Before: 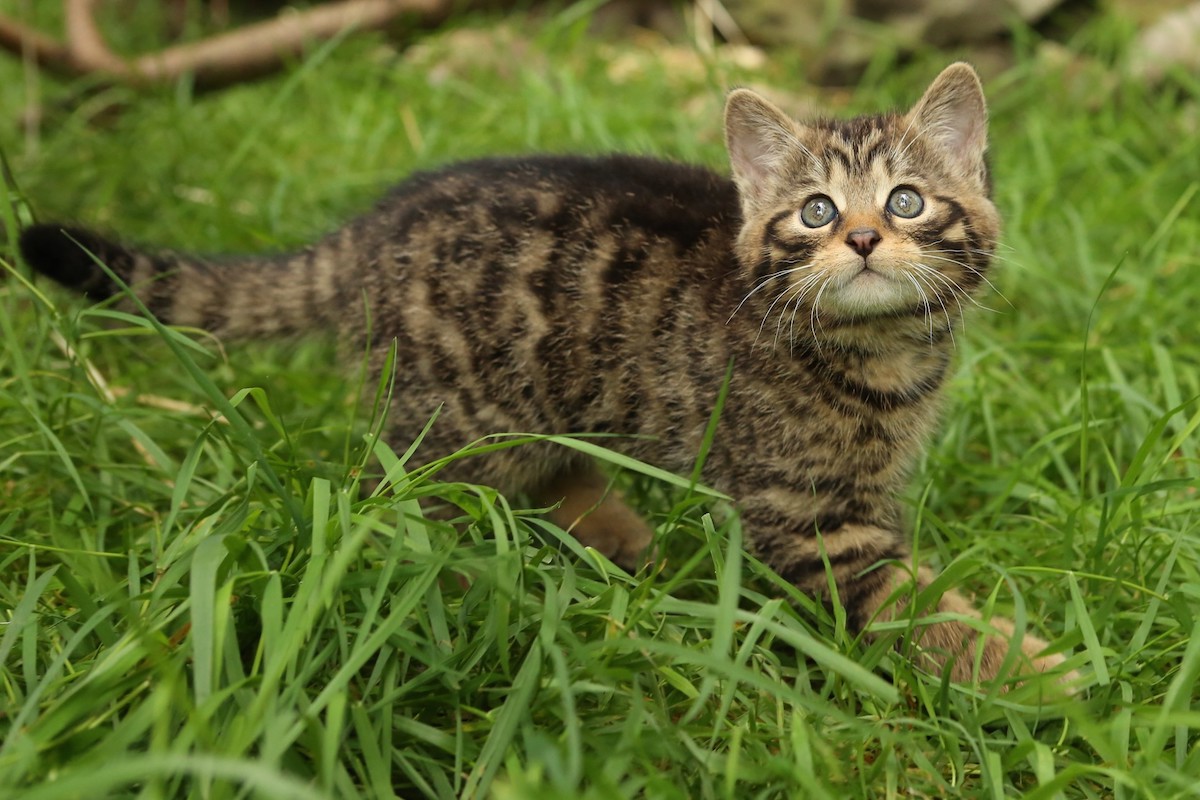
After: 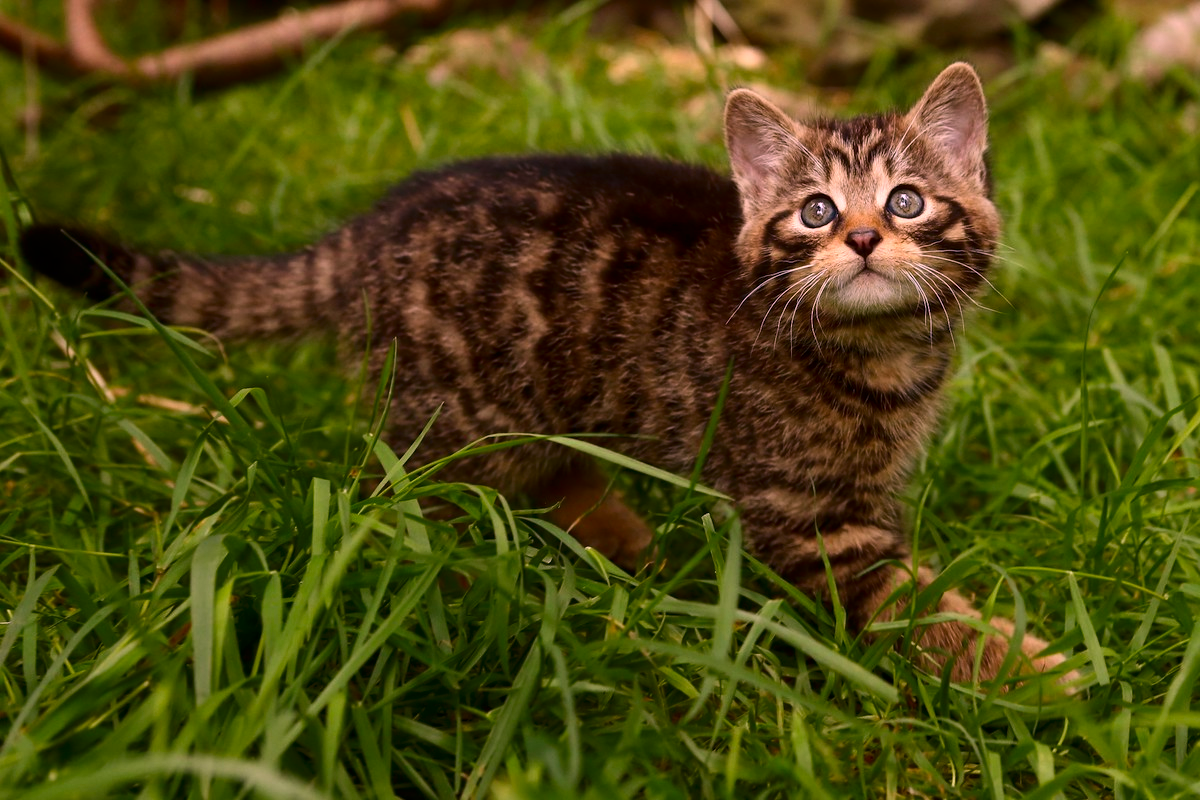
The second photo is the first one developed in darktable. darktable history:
white balance: red 1.188, blue 1.11
contrast brightness saturation: contrast 0.1, brightness -0.26, saturation 0.14
